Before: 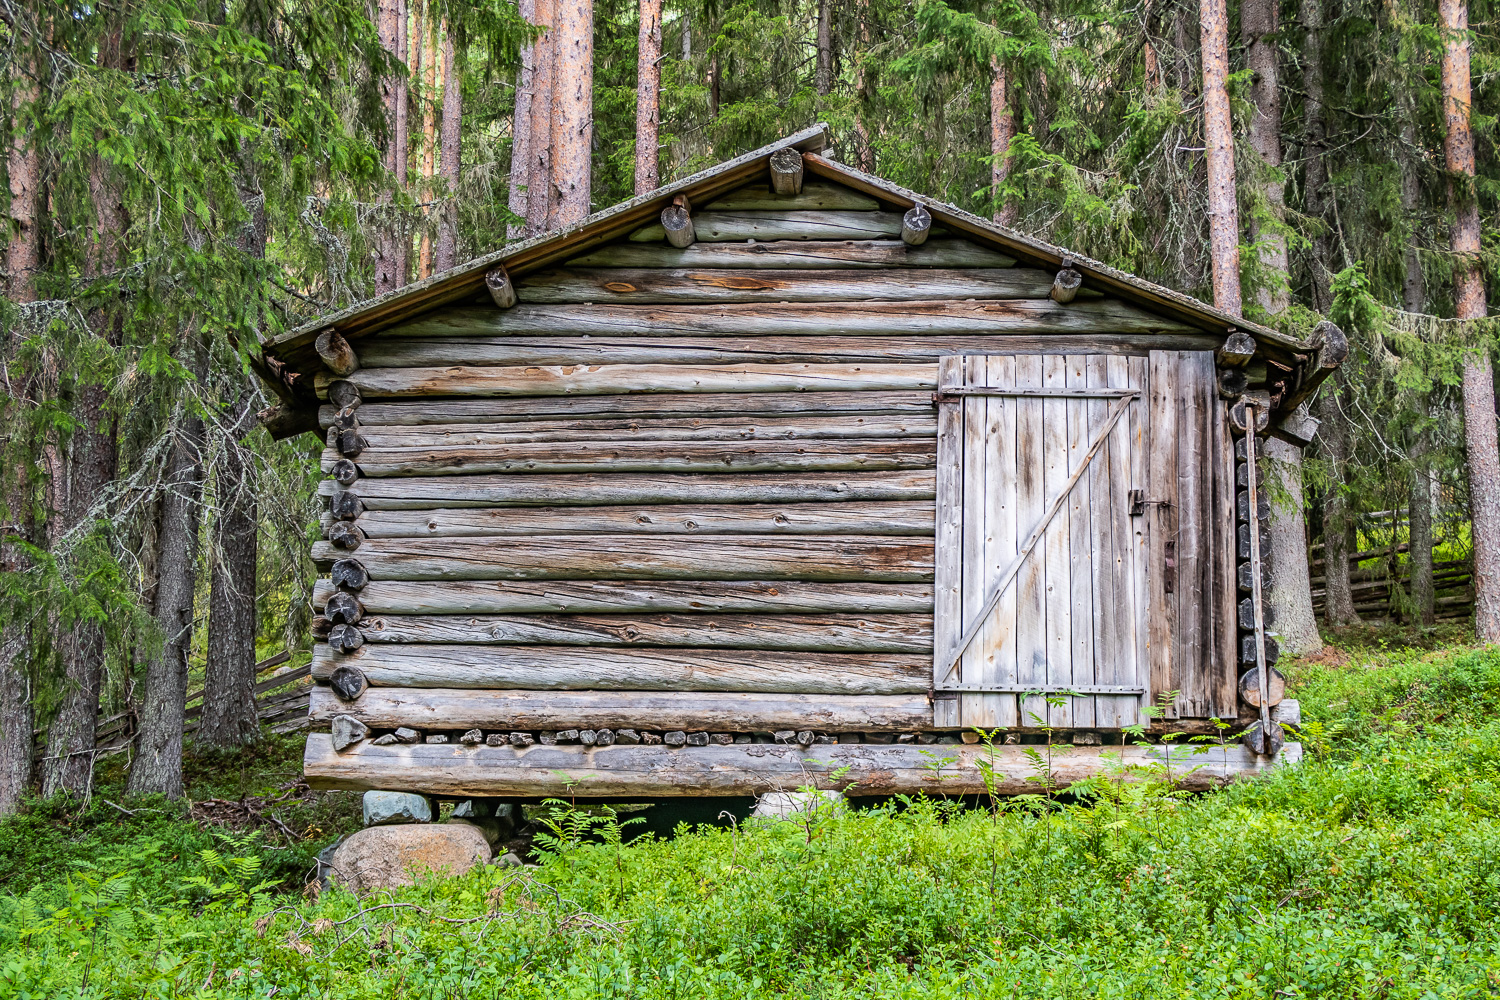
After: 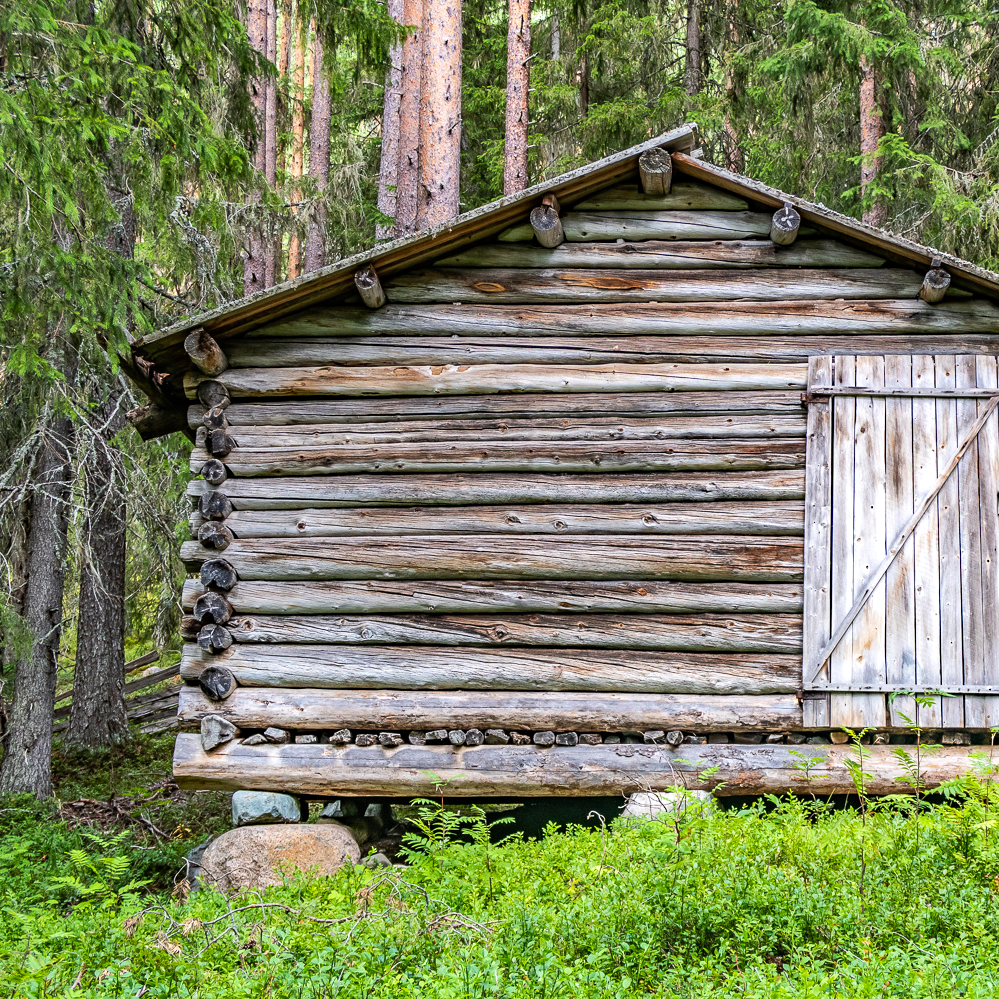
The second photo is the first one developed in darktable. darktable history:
crop and rotate: left 8.786%, right 24.548%
haze removal: compatibility mode true, adaptive false
exposure: exposure 0.2 EV, compensate highlight preservation false
